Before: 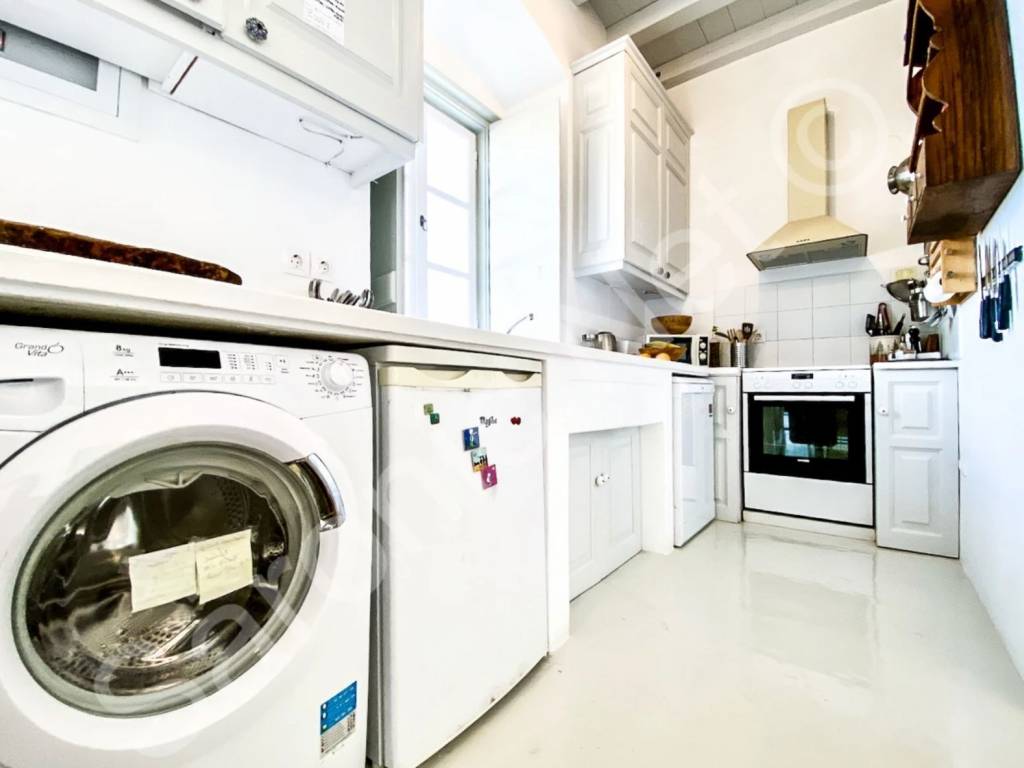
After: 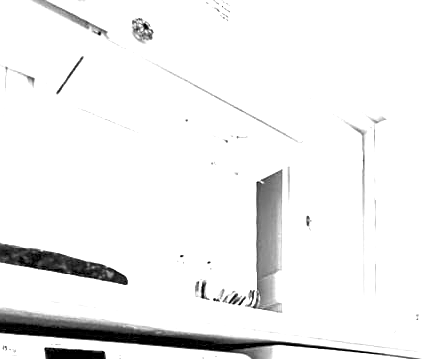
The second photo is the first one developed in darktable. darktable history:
exposure: exposure 1.249 EV, compensate highlight preservation false
sharpen: on, module defaults
color calibration: output gray [0.21, 0.42, 0.37, 0], illuminant as shot in camera, x 0.358, y 0.373, temperature 4628.91 K
tone equalizer: -7 EV 0.158 EV, -6 EV 0.612 EV, -5 EV 1.11 EV, -4 EV 1.35 EV, -3 EV 1.12 EV, -2 EV 0.6 EV, -1 EV 0.16 EV
crop and rotate: left 11.229%, top 0.055%, right 47.076%, bottom 53.072%
